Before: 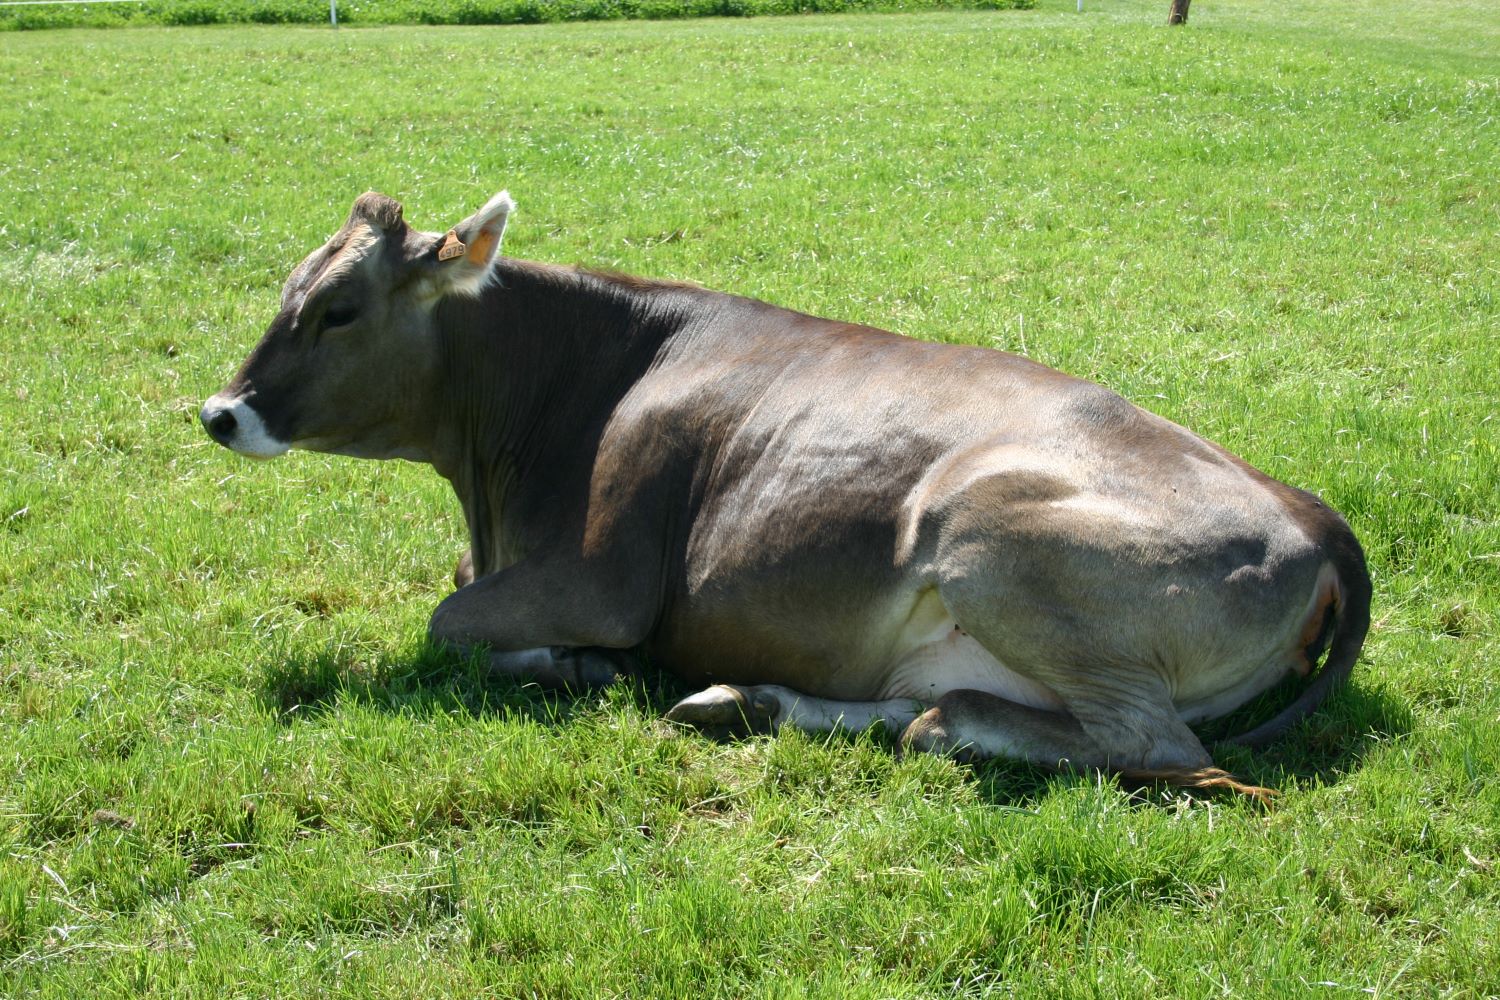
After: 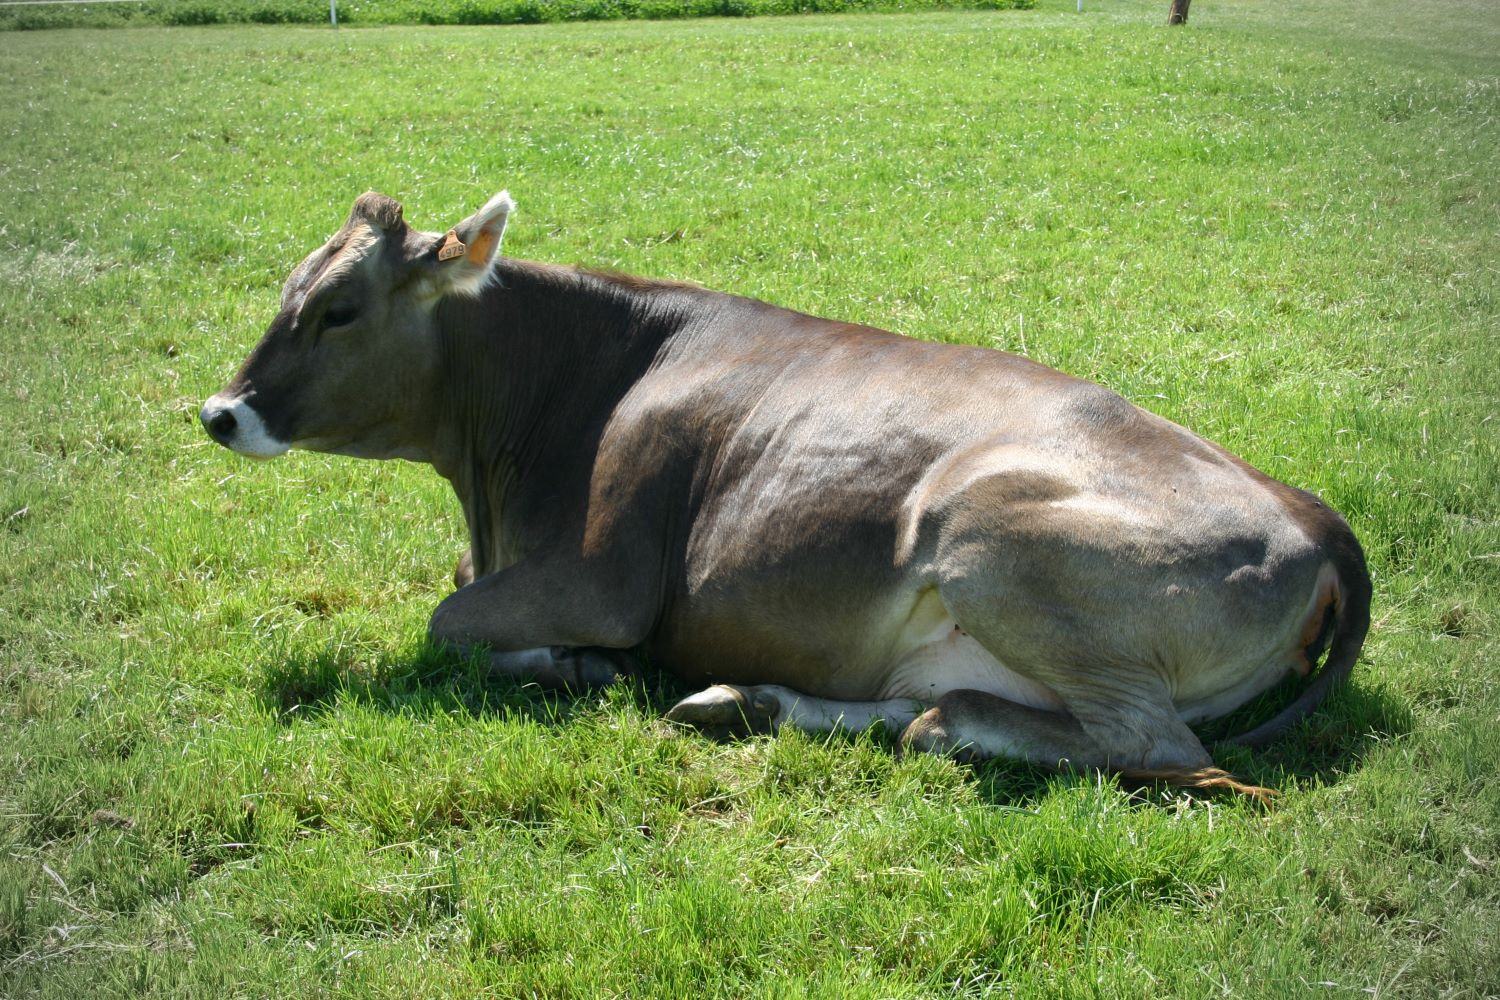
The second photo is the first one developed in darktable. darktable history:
white balance: red 1, blue 1
shadows and highlights: shadows 25, highlights -25
vignetting: fall-off start 74.49%, fall-off radius 65.9%, brightness -0.628, saturation -0.68
